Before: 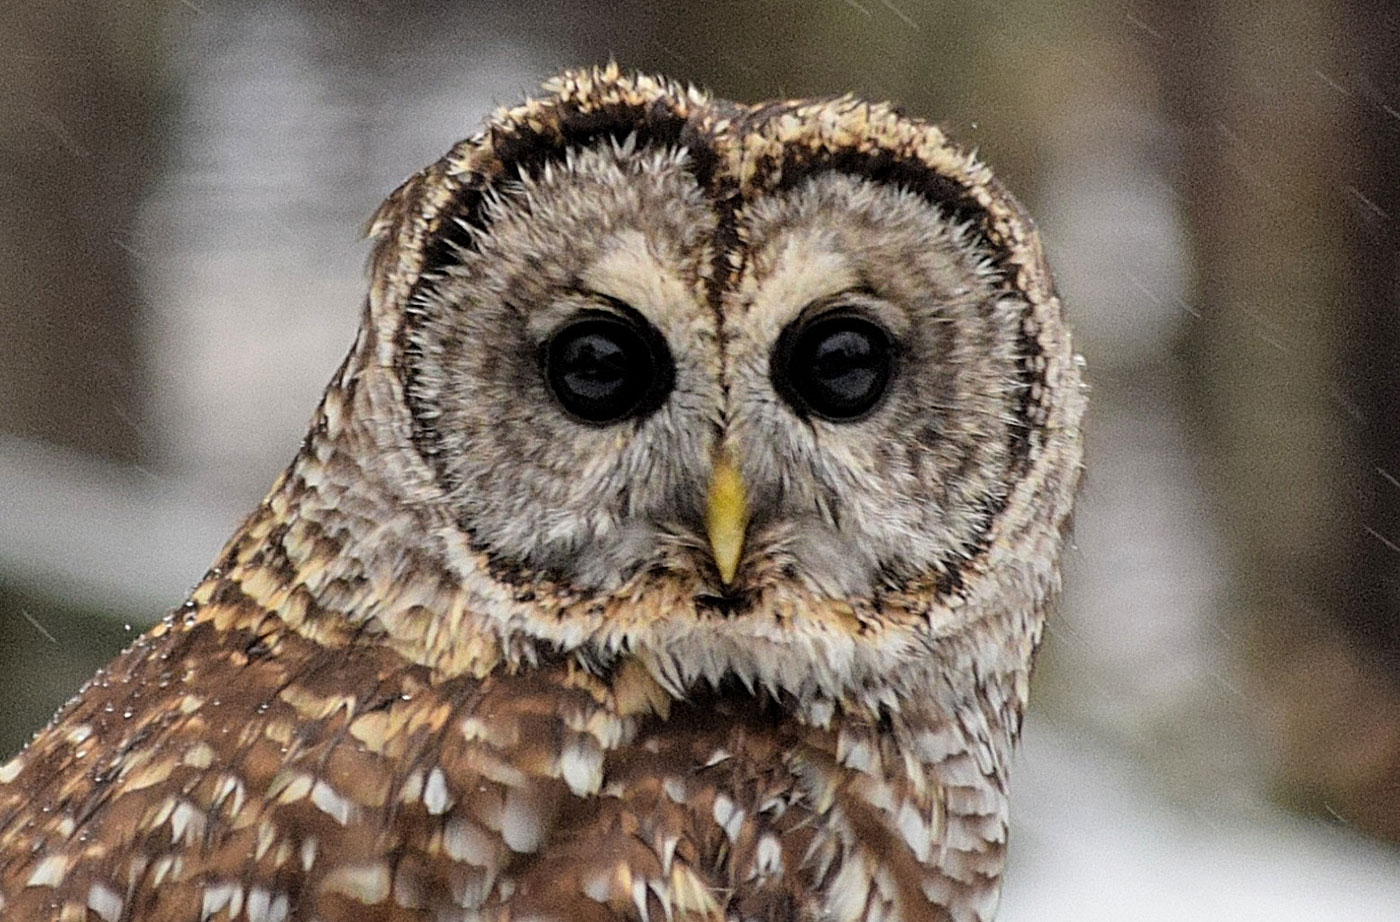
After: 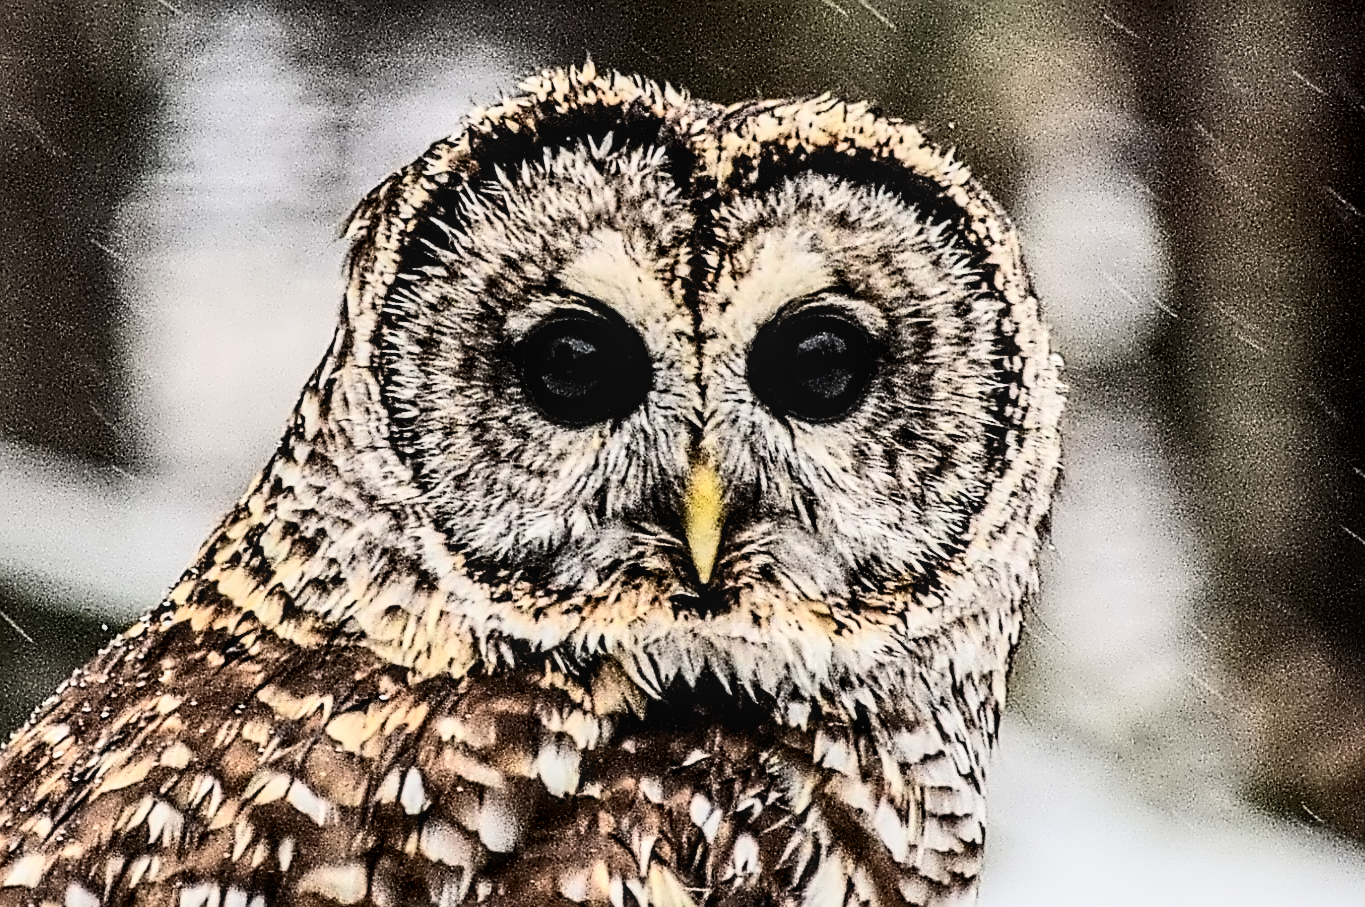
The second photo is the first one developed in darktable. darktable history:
crop and rotate: left 1.703%, right 0.77%, bottom 1.542%
filmic rgb: black relative exposure -7.65 EV, white relative exposure 4.56 EV, hardness 3.61, contrast 1.06, color science v6 (2022)
tone equalizer: -8 EV -0.423 EV, -7 EV -0.365 EV, -6 EV -0.323 EV, -5 EV -0.207 EV, -3 EV 0.246 EV, -2 EV 0.339 EV, -1 EV 0.405 EV, +0 EV 0.436 EV, edges refinement/feathering 500, mask exposure compensation -1.57 EV, preserve details no
local contrast: detail 130%
contrast equalizer: y [[0.5, 0.542, 0.583, 0.625, 0.667, 0.708], [0.5 ×6], [0.5 ×6], [0, 0.033, 0.067, 0.1, 0.133, 0.167], [0, 0.05, 0.1, 0.15, 0.2, 0.25]]
sharpen: on, module defaults
contrast brightness saturation: contrast 0.375, brightness 0.1
